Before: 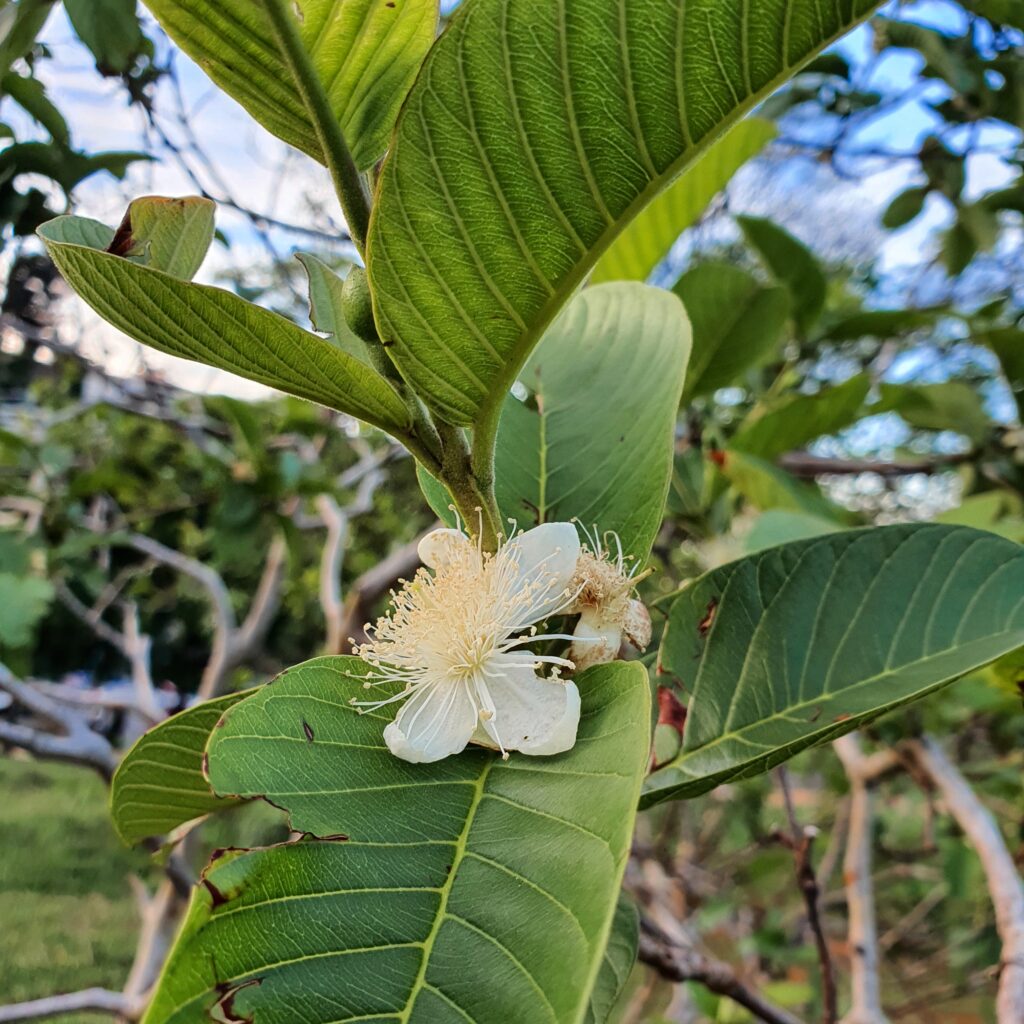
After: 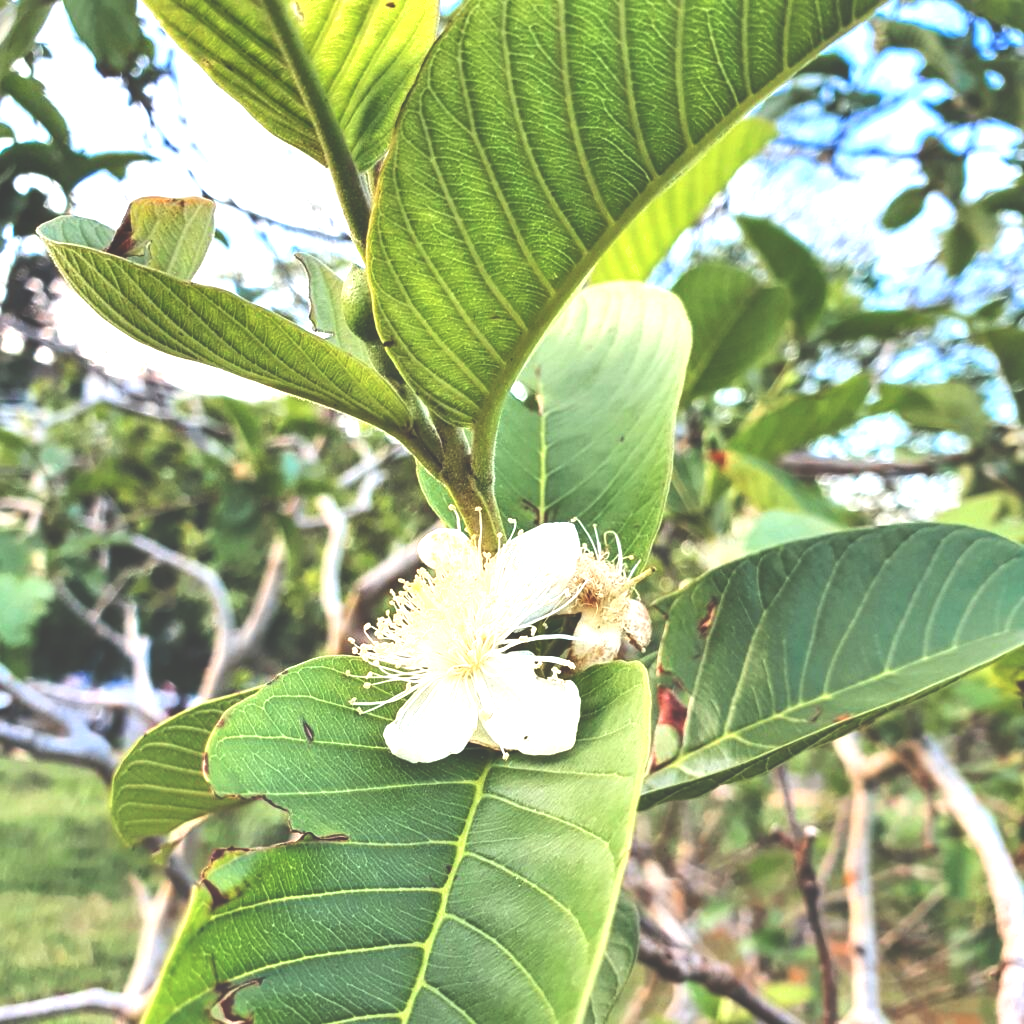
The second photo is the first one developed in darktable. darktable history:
shadows and highlights: radius 127.82, shadows 30.33, highlights -30.89, low approximation 0.01, soften with gaussian
exposure: black level correction -0.023, exposure 1.396 EV, compensate exposure bias true, compensate highlight preservation false
